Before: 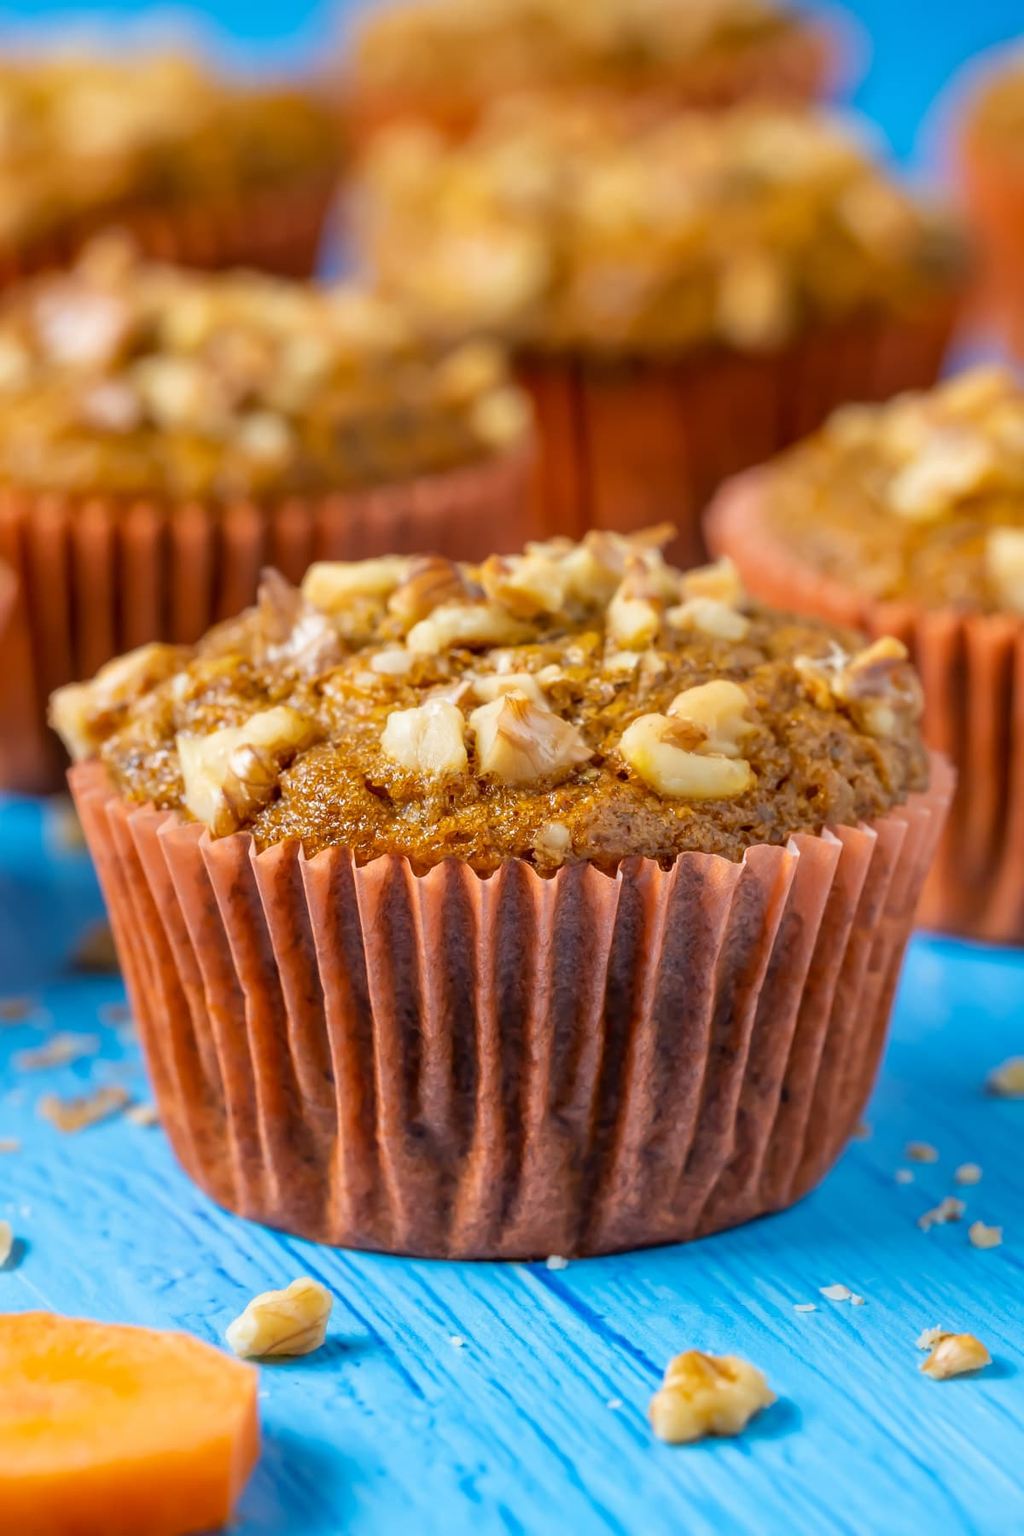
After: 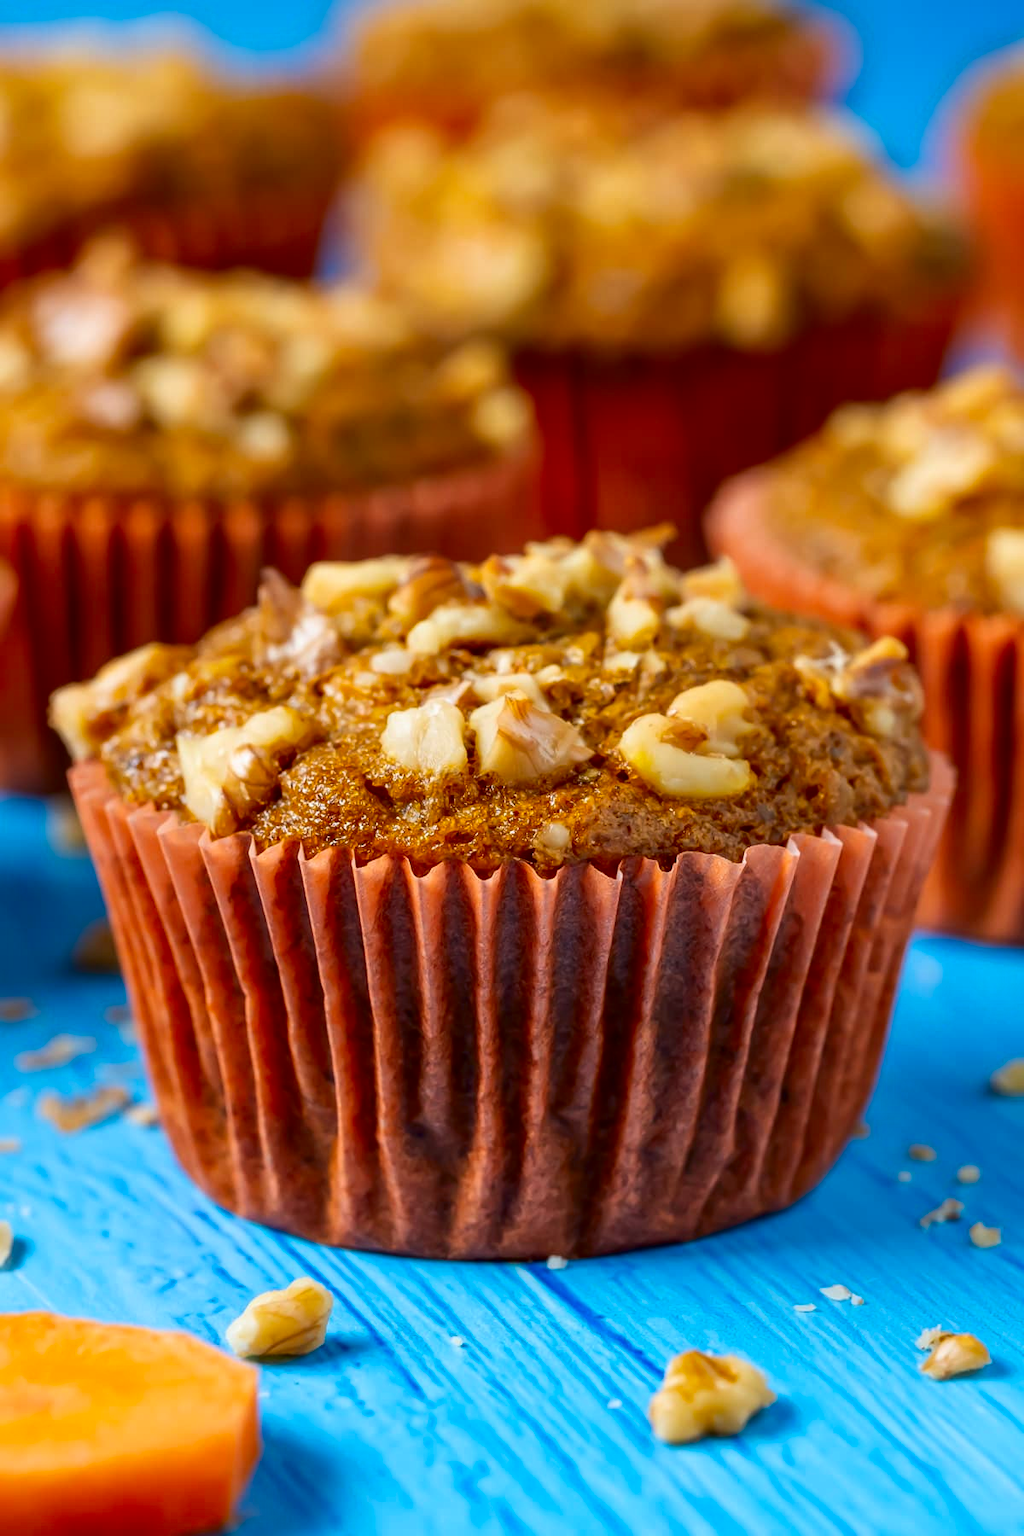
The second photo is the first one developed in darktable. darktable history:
contrast brightness saturation: contrast 0.121, brightness -0.121, saturation 0.196
